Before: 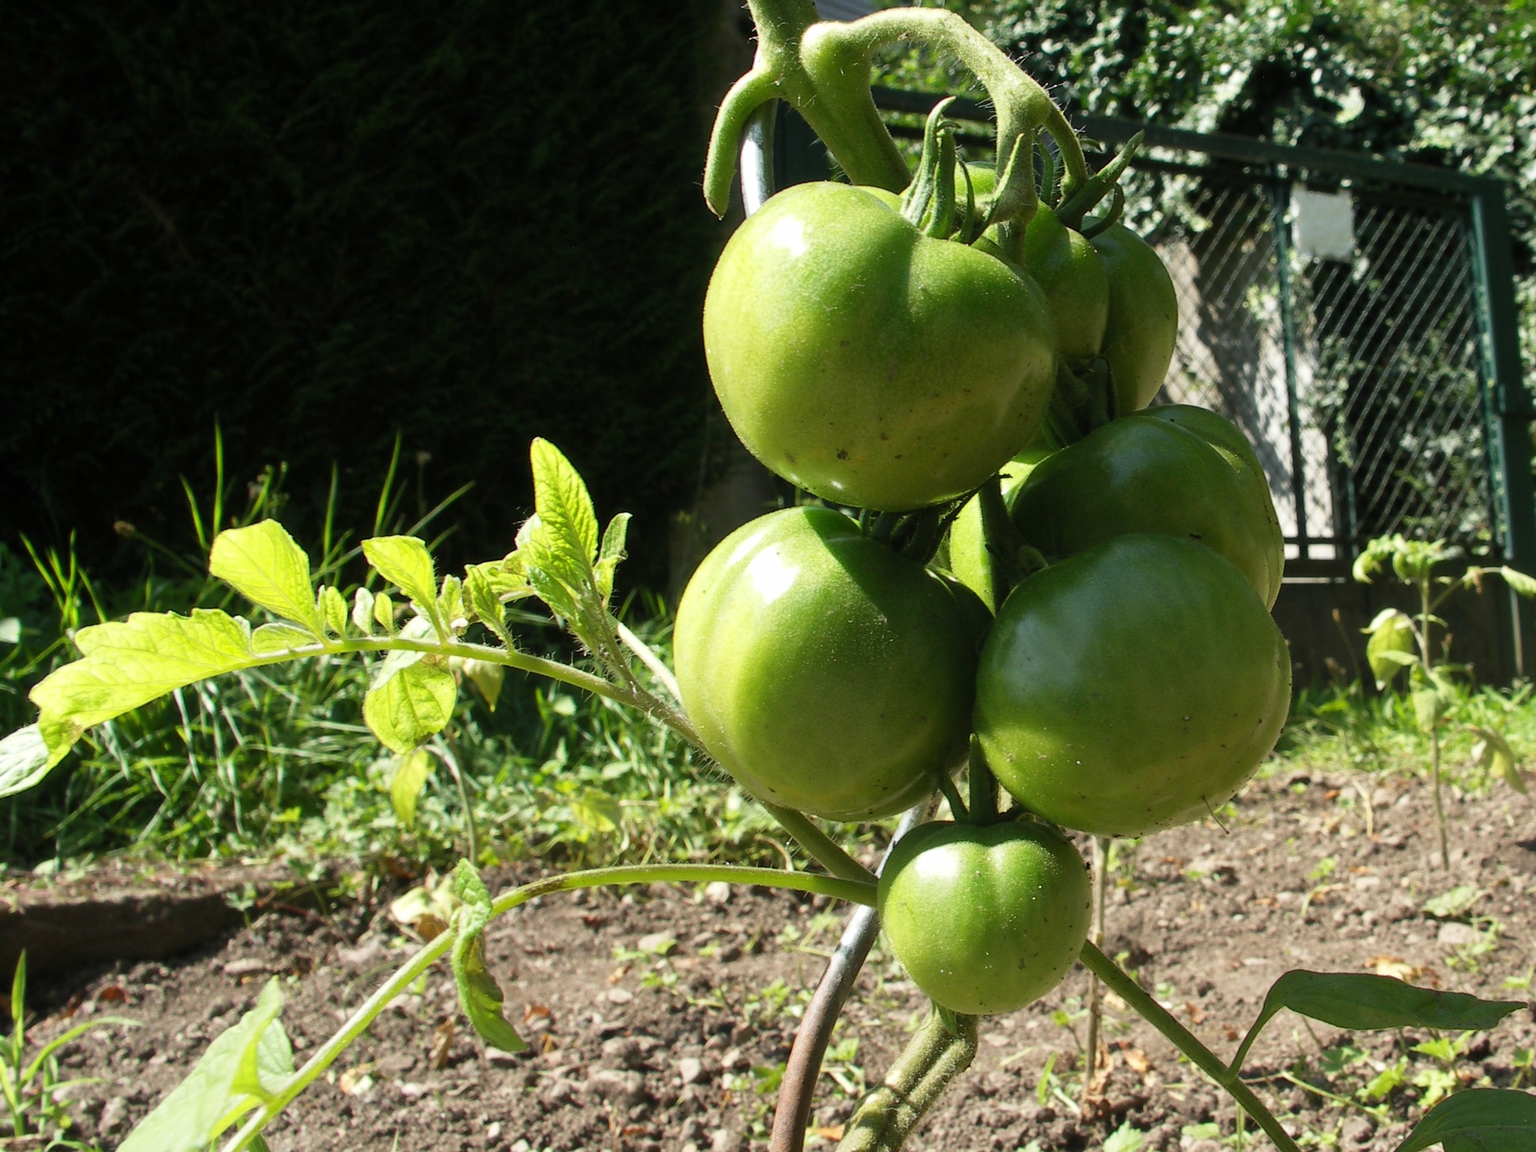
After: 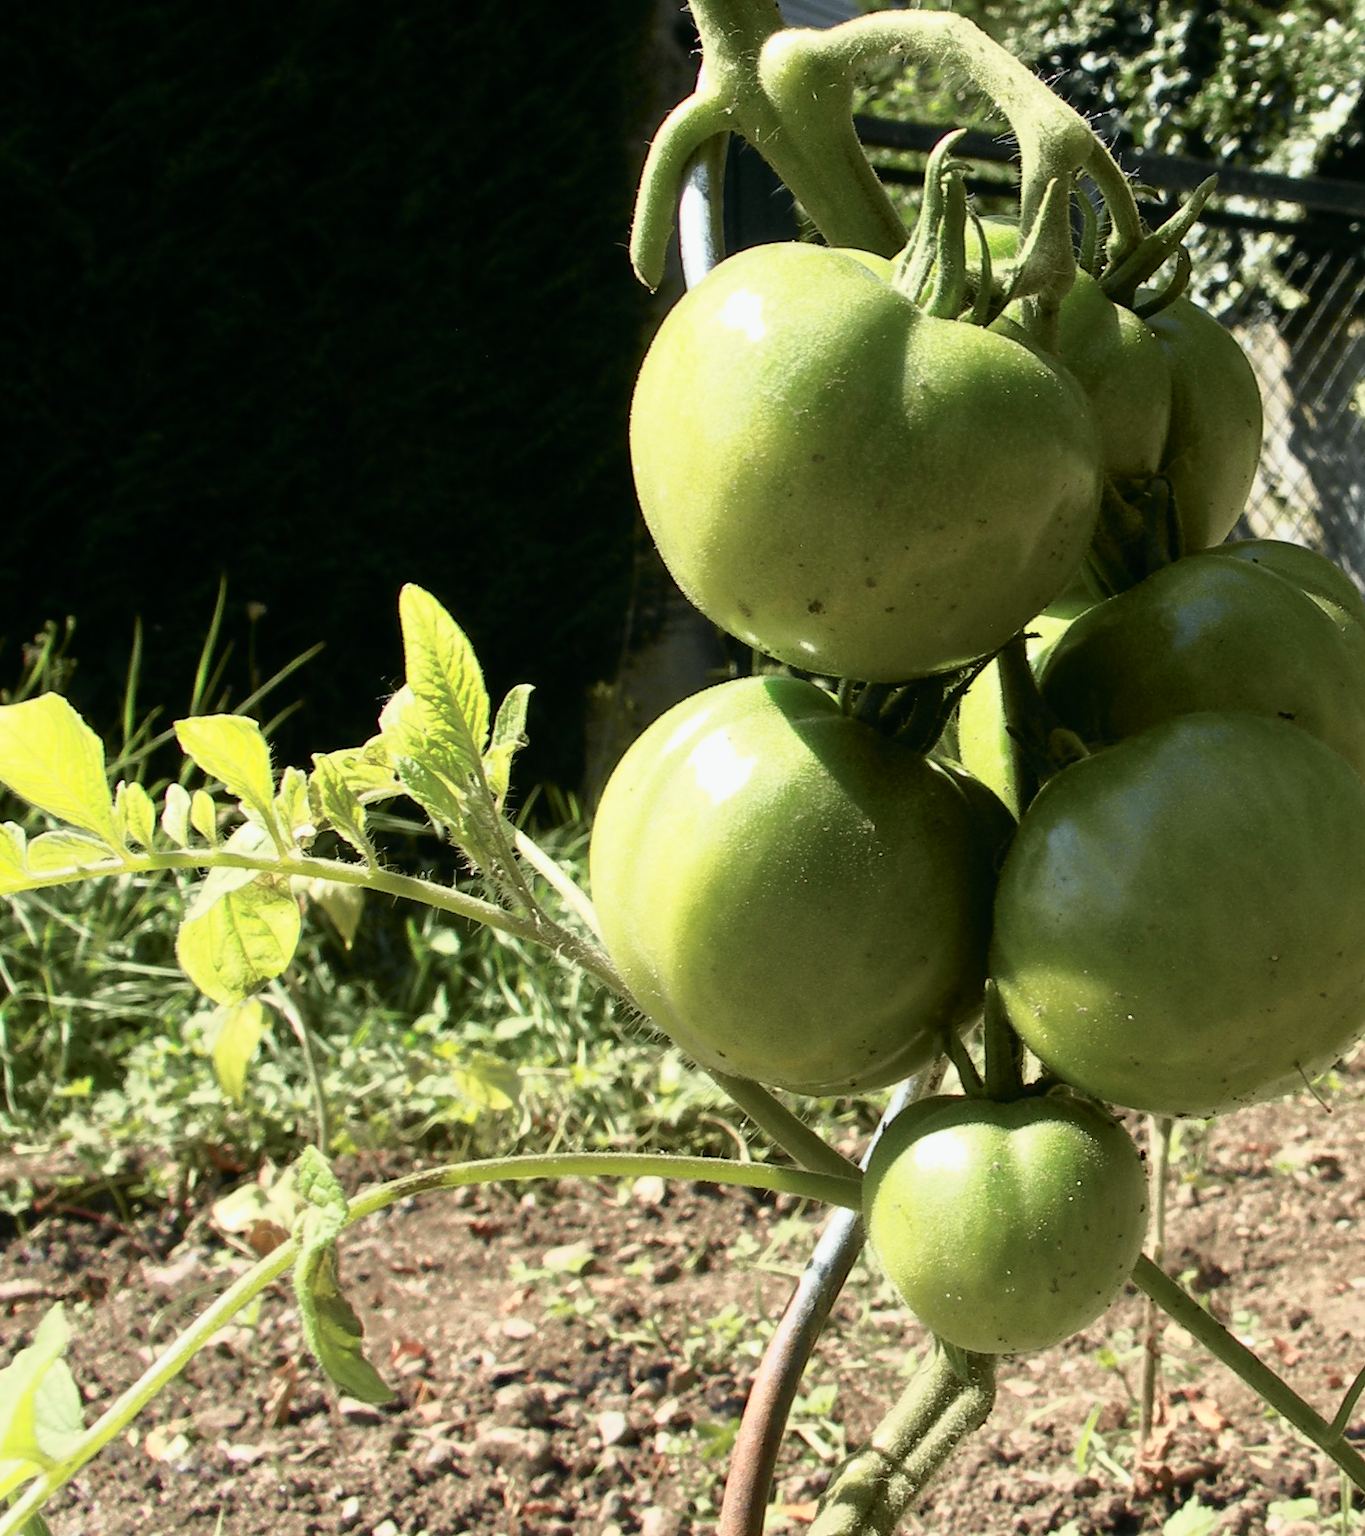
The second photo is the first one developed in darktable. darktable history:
crop and rotate: left 15.055%, right 18.278%
tone curve: curves: ch0 [(0, 0) (0.105, 0.068) (0.181, 0.185) (0.28, 0.291) (0.384, 0.404) (0.485, 0.531) (0.638, 0.681) (0.795, 0.879) (1, 0.977)]; ch1 [(0, 0) (0.161, 0.092) (0.35, 0.33) (0.379, 0.401) (0.456, 0.469) (0.504, 0.5) (0.512, 0.514) (0.58, 0.597) (0.635, 0.646) (1, 1)]; ch2 [(0, 0) (0.371, 0.362) (0.437, 0.437) (0.5, 0.5) (0.53, 0.523) (0.56, 0.58) (0.622, 0.606) (1, 1)], color space Lab, independent channels, preserve colors none
